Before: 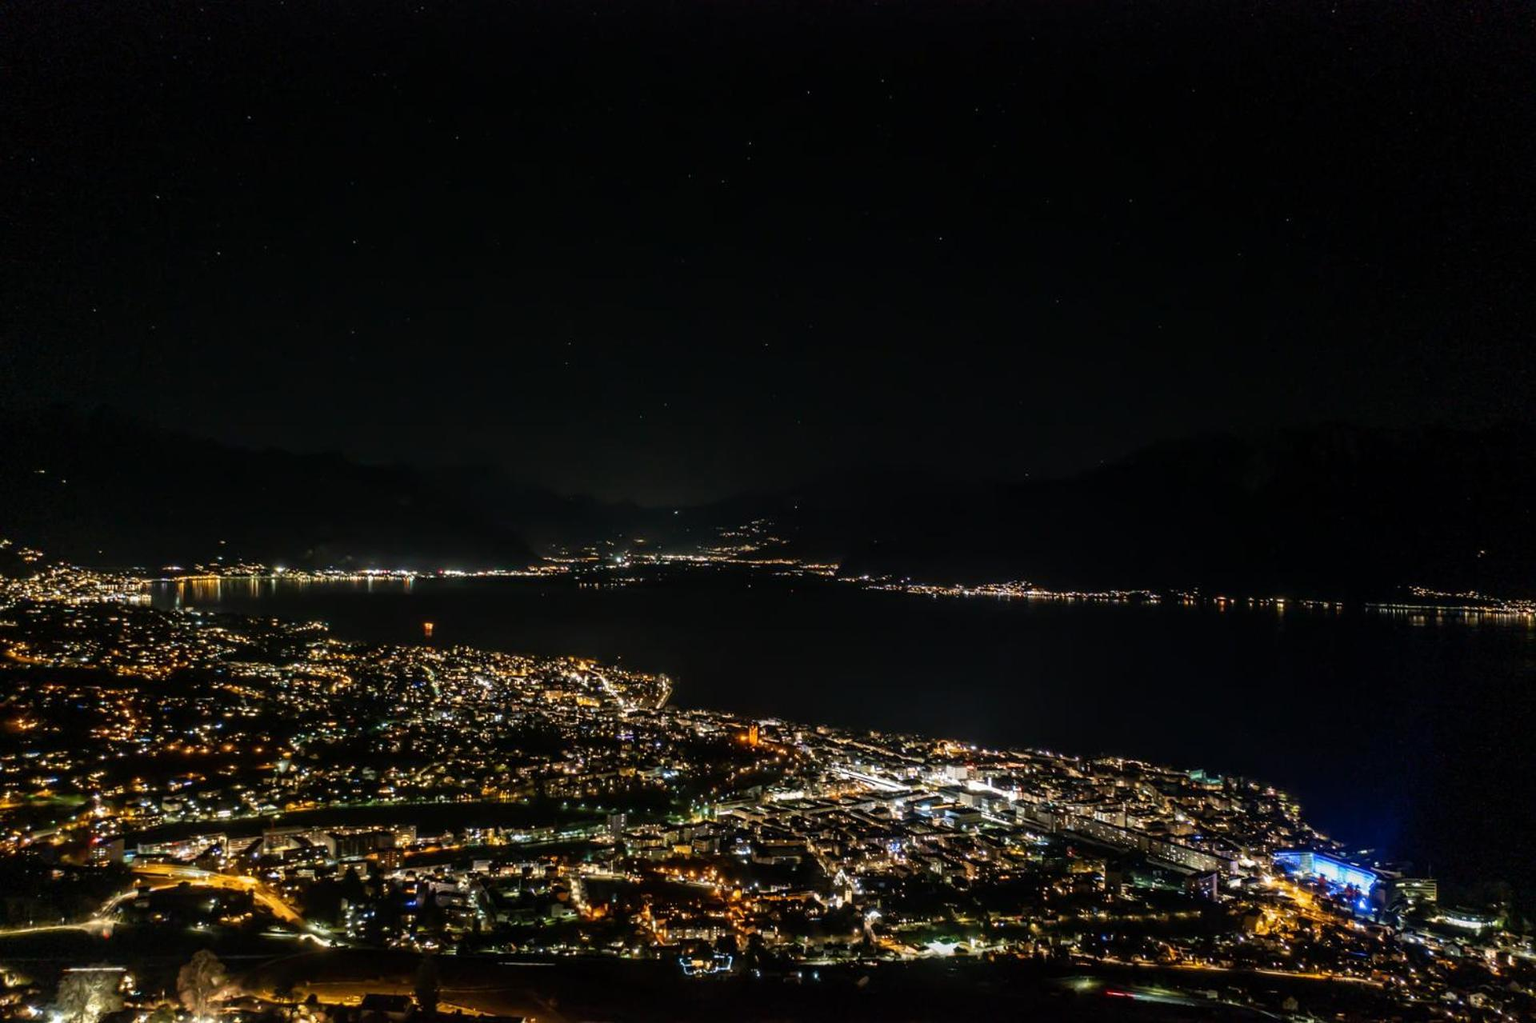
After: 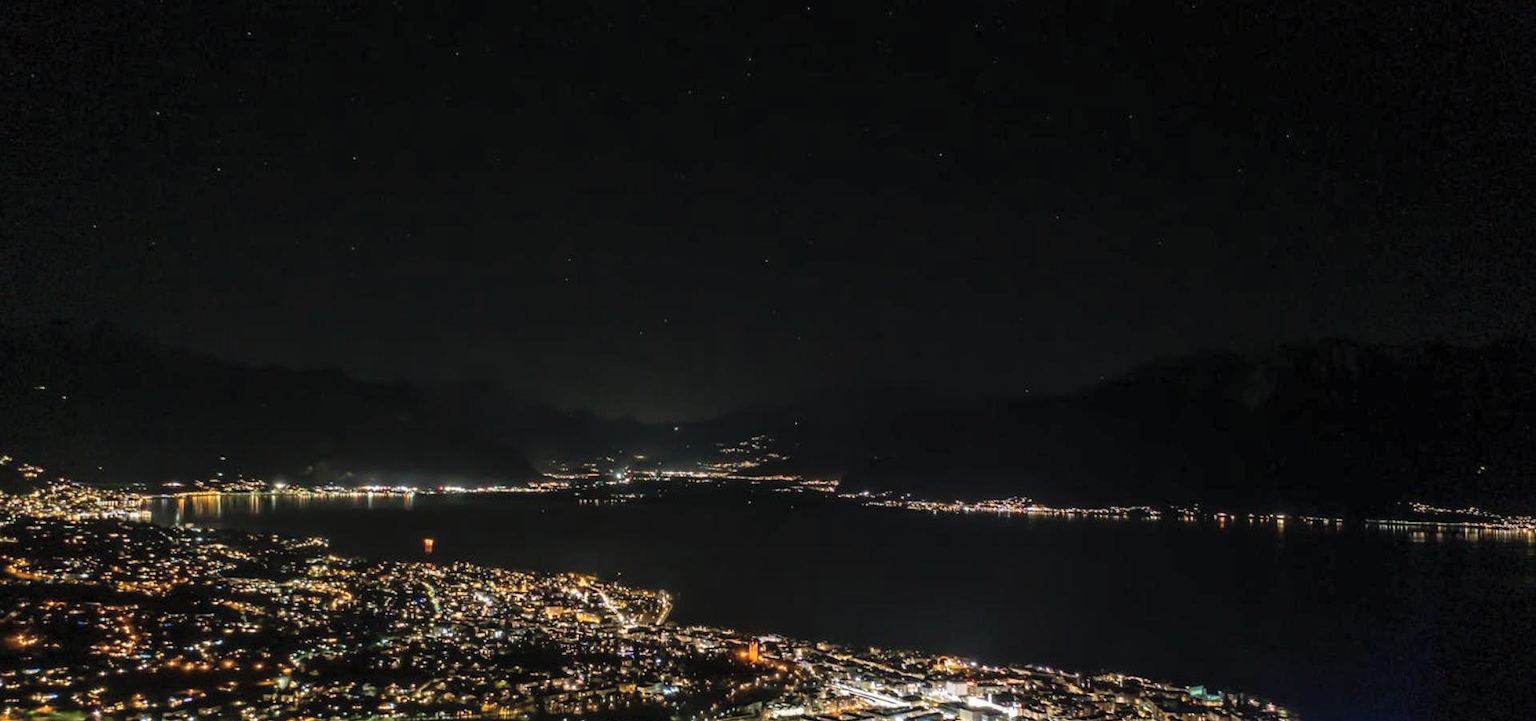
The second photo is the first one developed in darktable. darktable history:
contrast brightness saturation: brightness 0.153
crop and rotate: top 8.238%, bottom 21.192%
